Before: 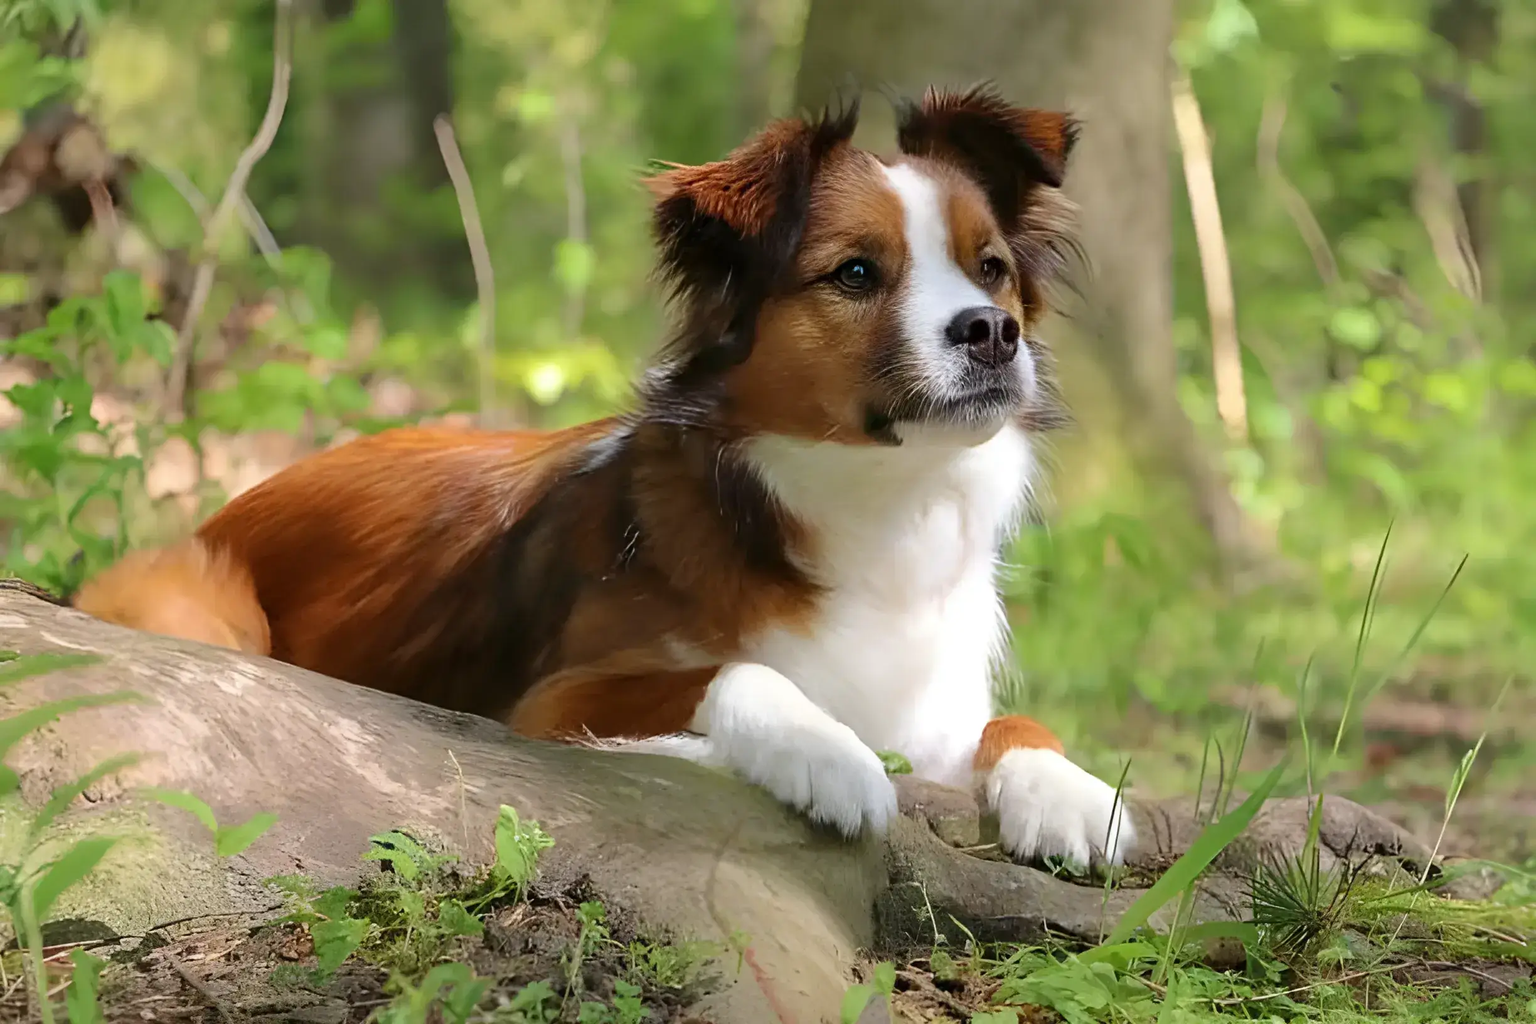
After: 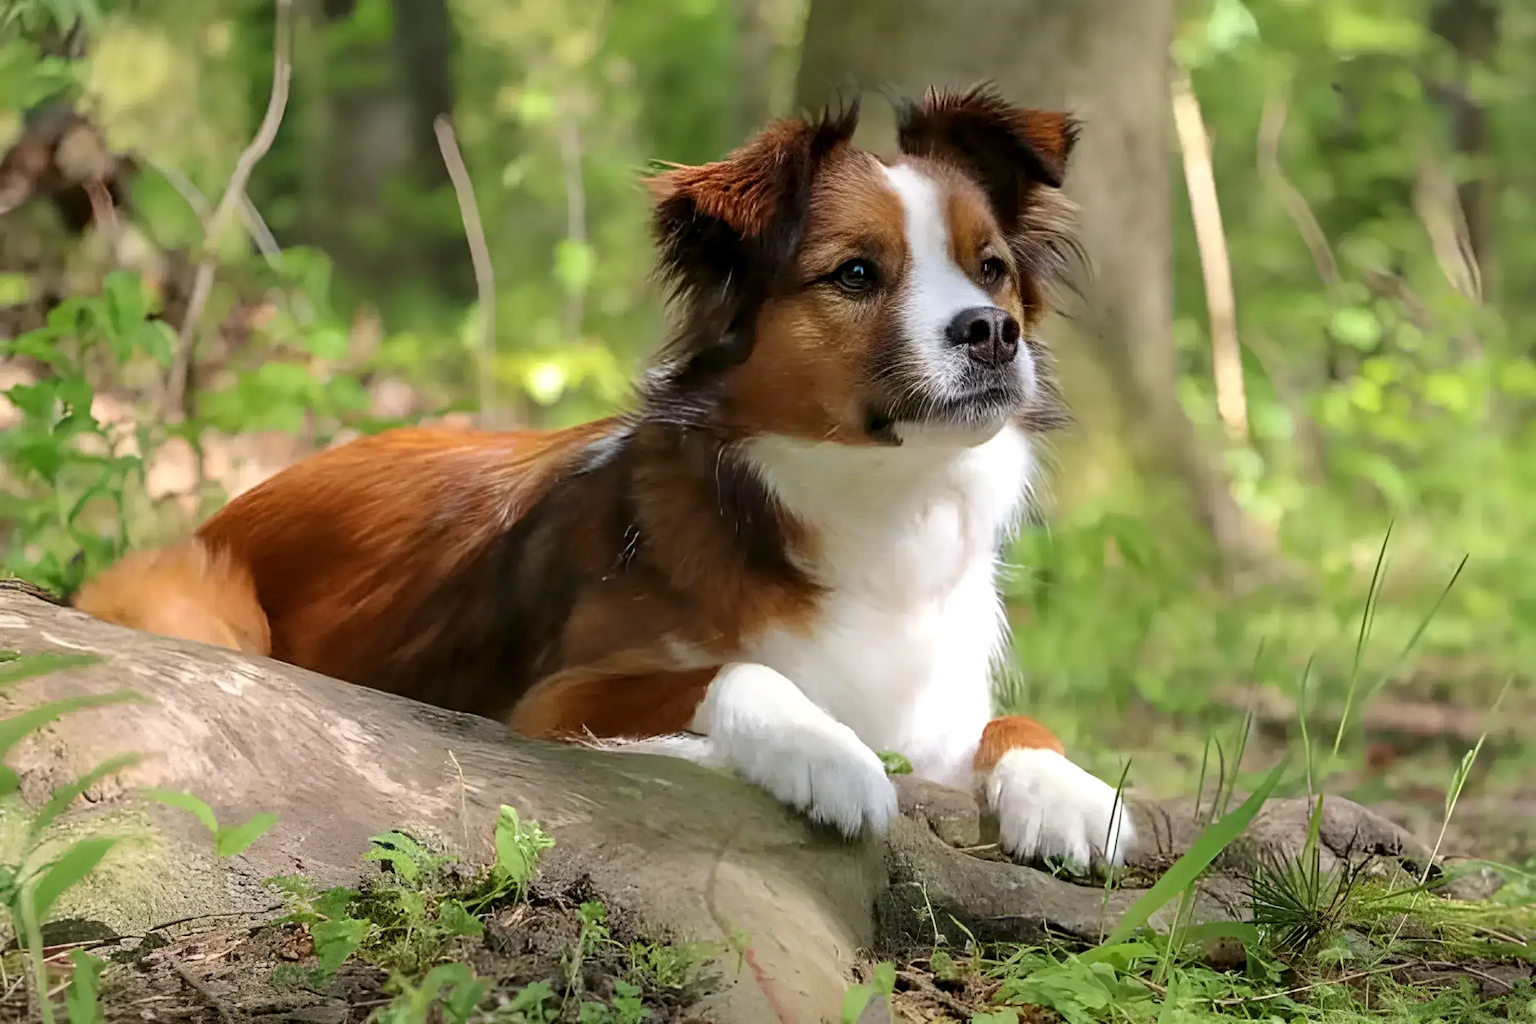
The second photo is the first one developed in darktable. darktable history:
local contrast: on, module defaults
vignetting: fall-off start 97.28%, fall-off radius 79%, brightness -0.462, saturation -0.3, width/height ratio 1.114, dithering 8-bit output, unbound false
